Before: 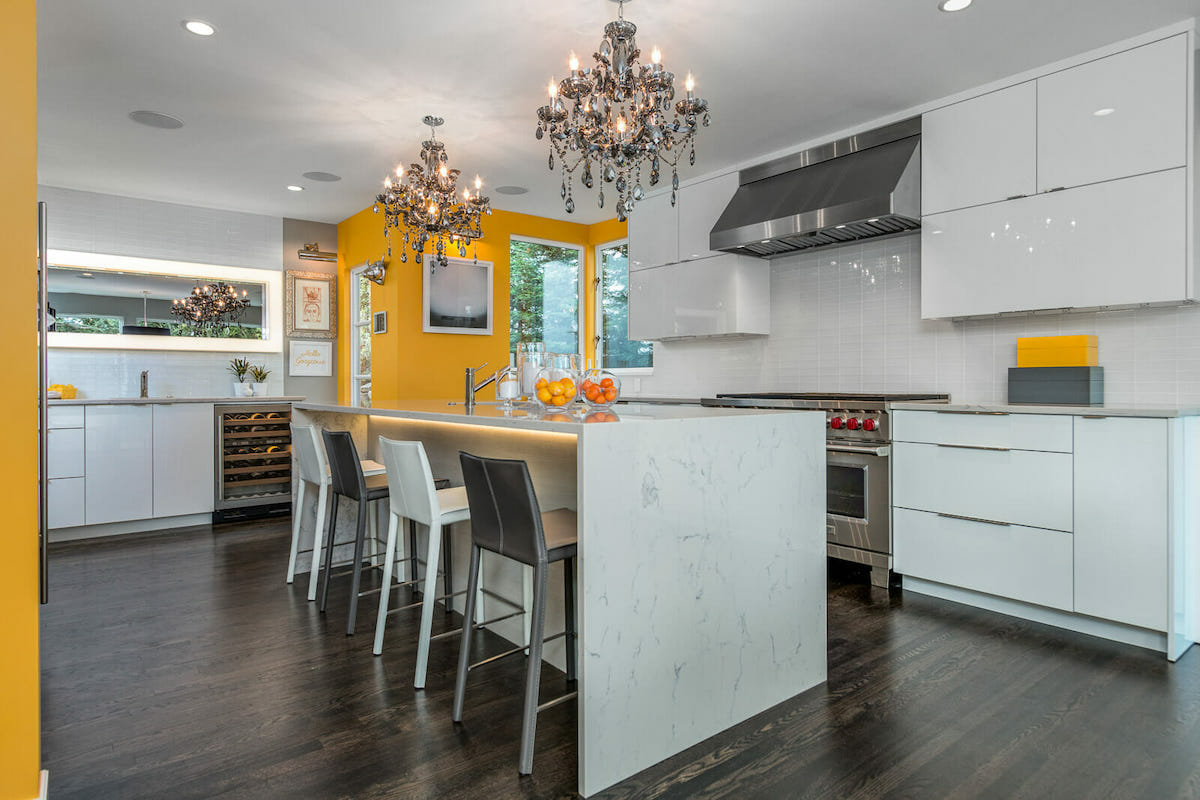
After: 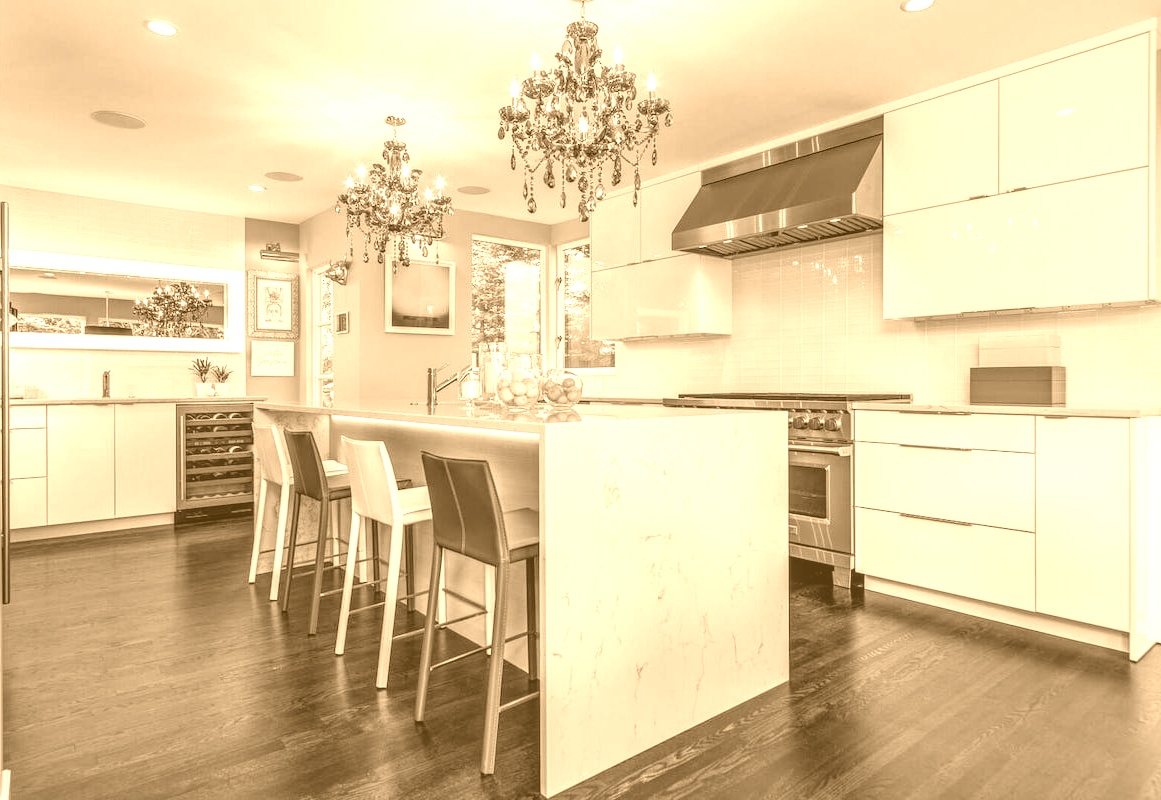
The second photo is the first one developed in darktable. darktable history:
colorize: hue 28.8°, source mix 100%
local contrast: on, module defaults
white balance: red 0.978, blue 0.999
crop and rotate: left 3.238%
contrast equalizer: y [[0.5 ×6], [0.5 ×6], [0.5 ×6], [0 ×6], [0, 0.039, 0.251, 0.29, 0.293, 0.292]]
